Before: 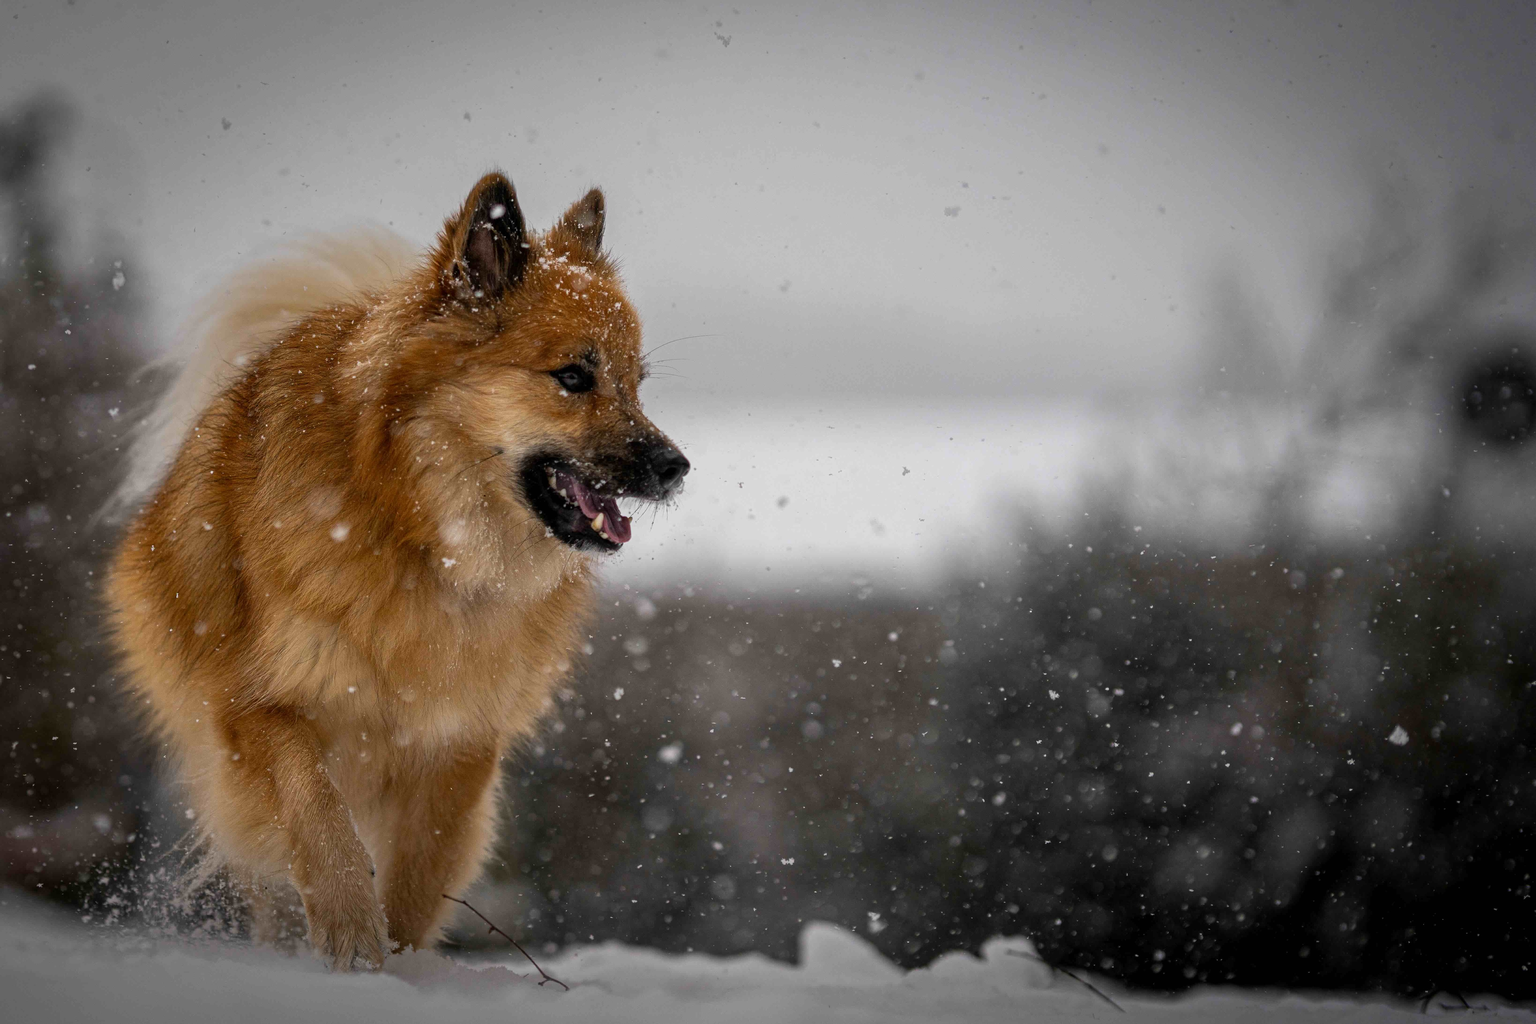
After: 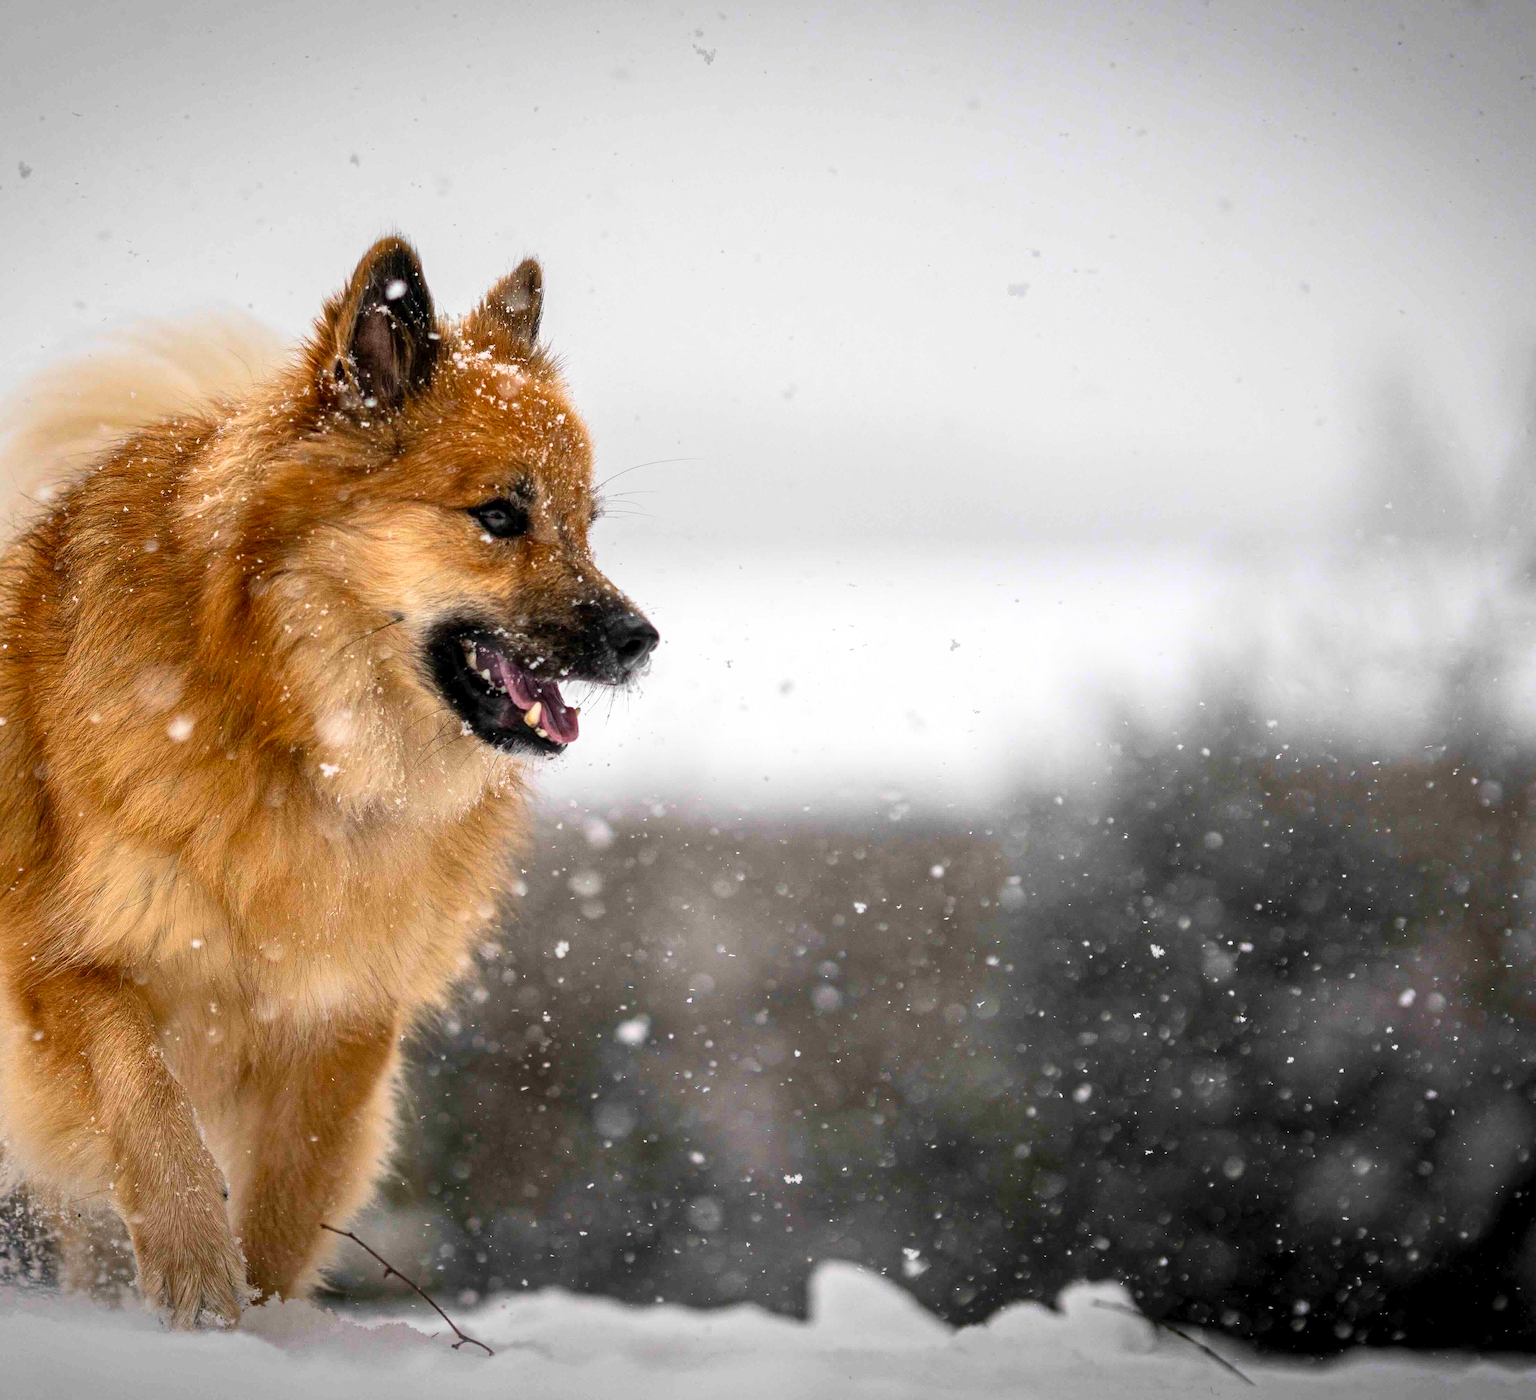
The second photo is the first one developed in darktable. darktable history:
crop: left 13.578%, right 13.335%
exposure: black level correction 0.001, exposure 0.499 EV, compensate highlight preservation false
contrast brightness saturation: contrast 0.202, brightness 0.165, saturation 0.228
